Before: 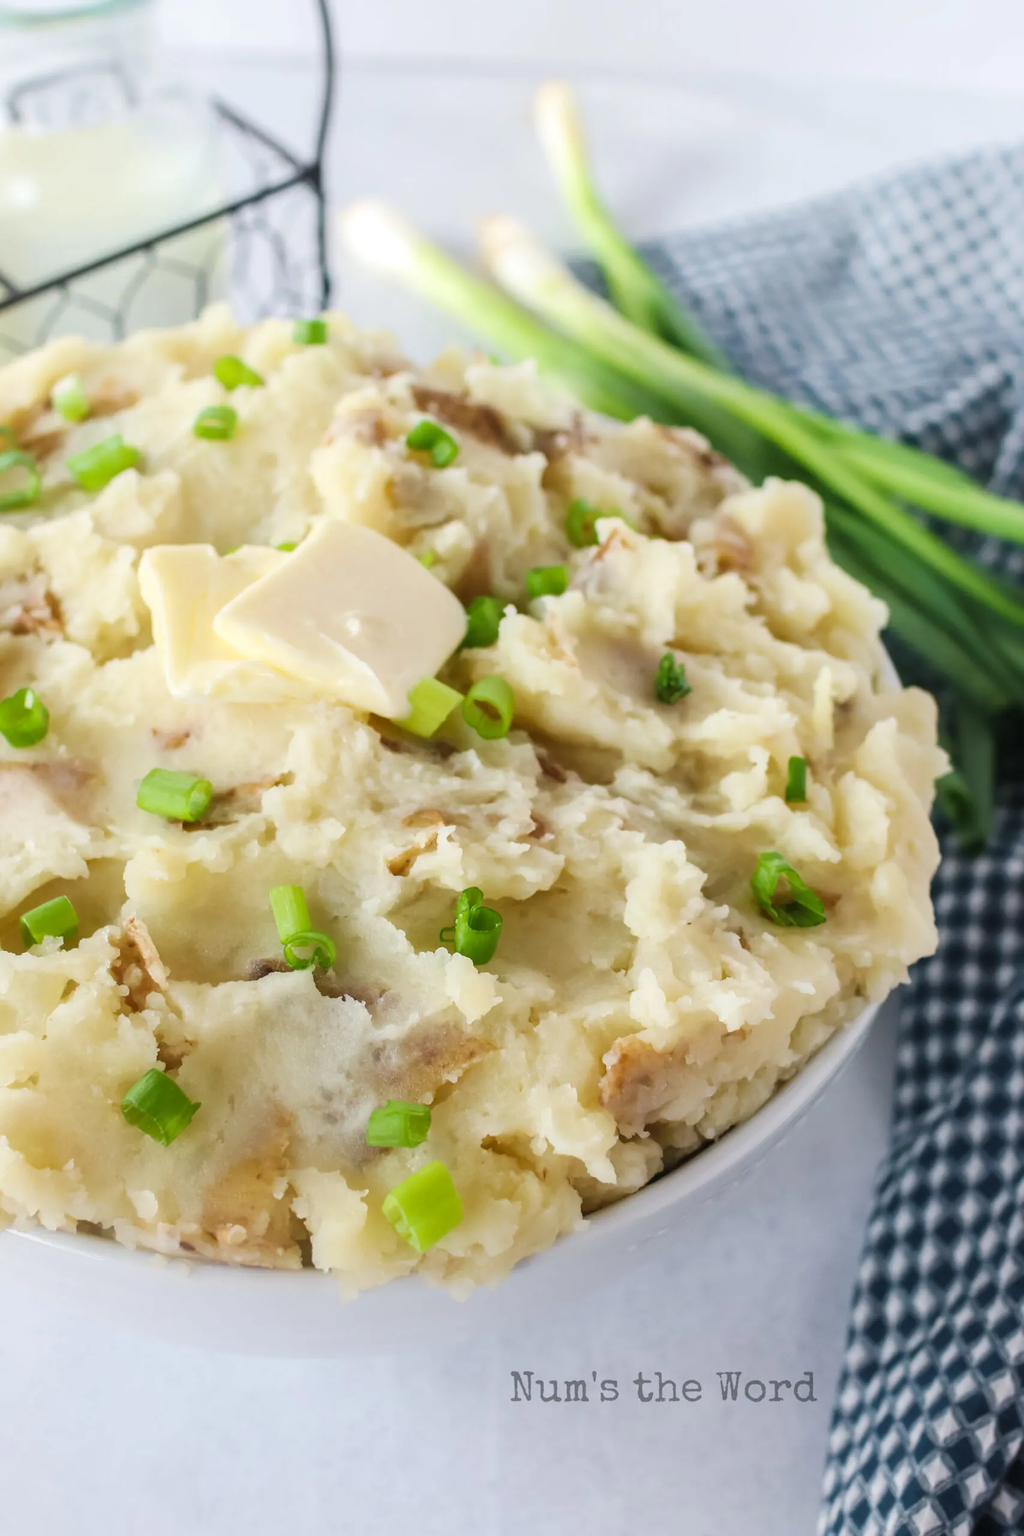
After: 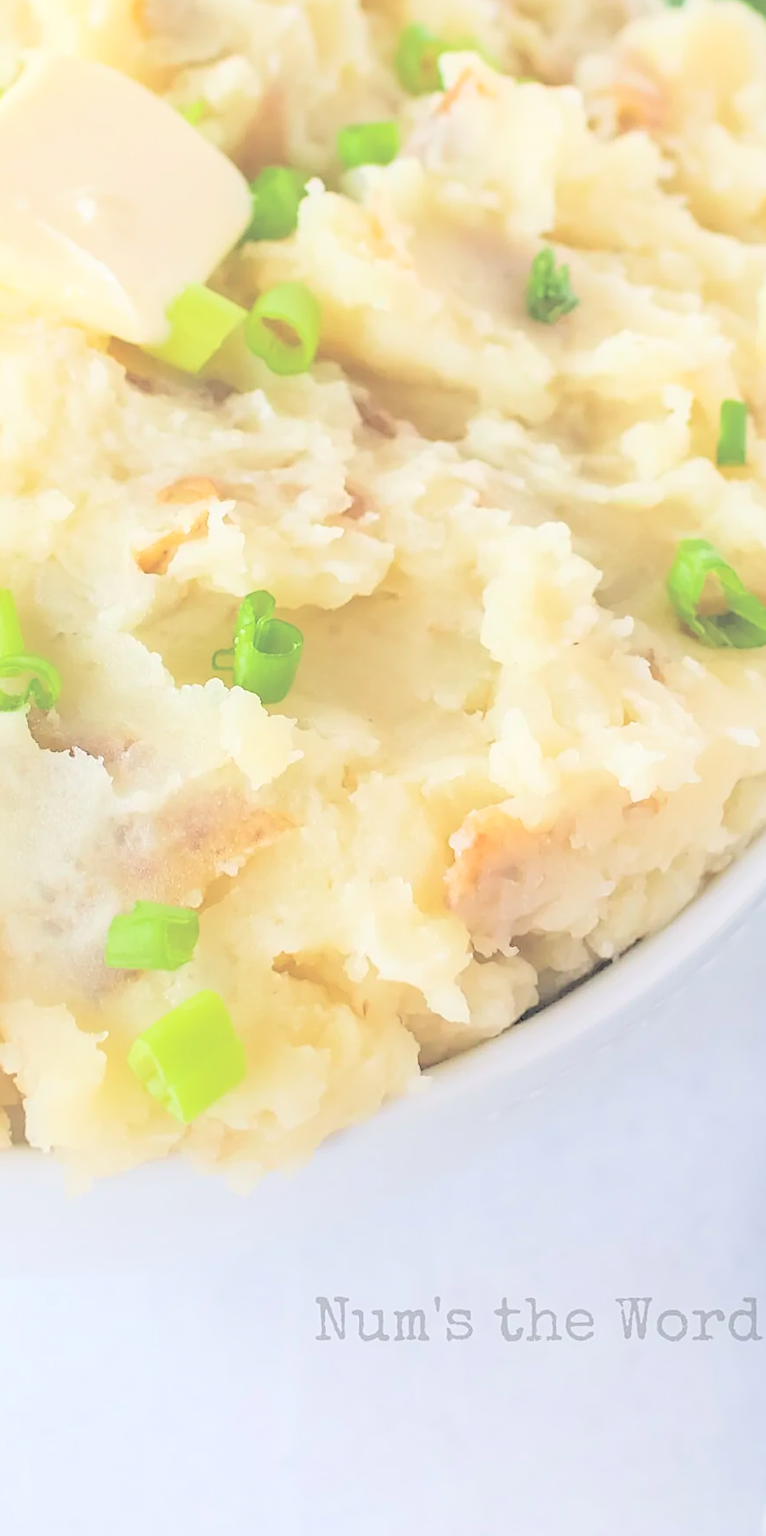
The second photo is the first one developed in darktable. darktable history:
crop and rotate: left 28.8%, top 31.417%, right 19.849%
contrast brightness saturation: brightness 0.996
sharpen: on, module defaults
